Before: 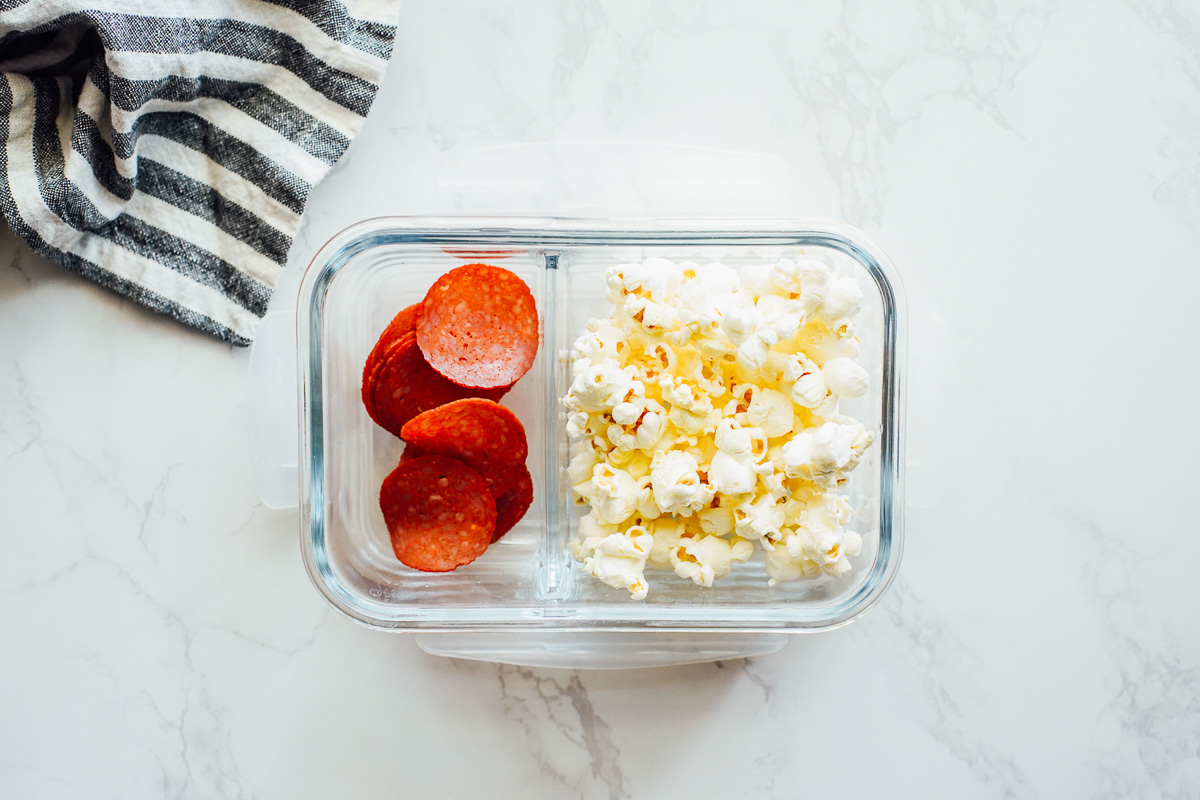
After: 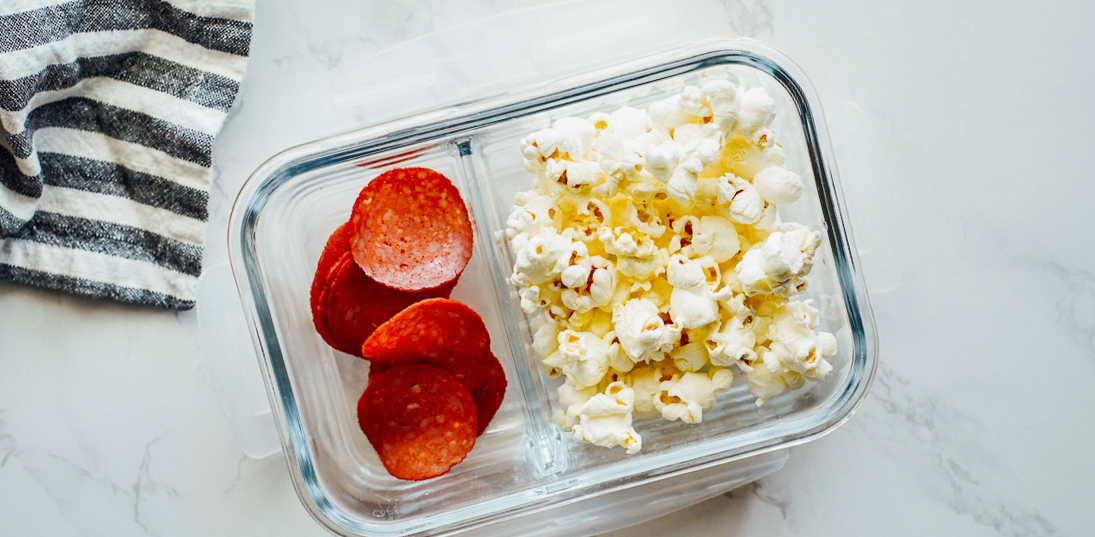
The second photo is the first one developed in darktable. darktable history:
rotate and perspective: rotation -14.8°, crop left 0.1, crop right 0.903, crop top 0.25, crop bottom 0.748
shadows and highlights: shadows 60, soften with gaussian
